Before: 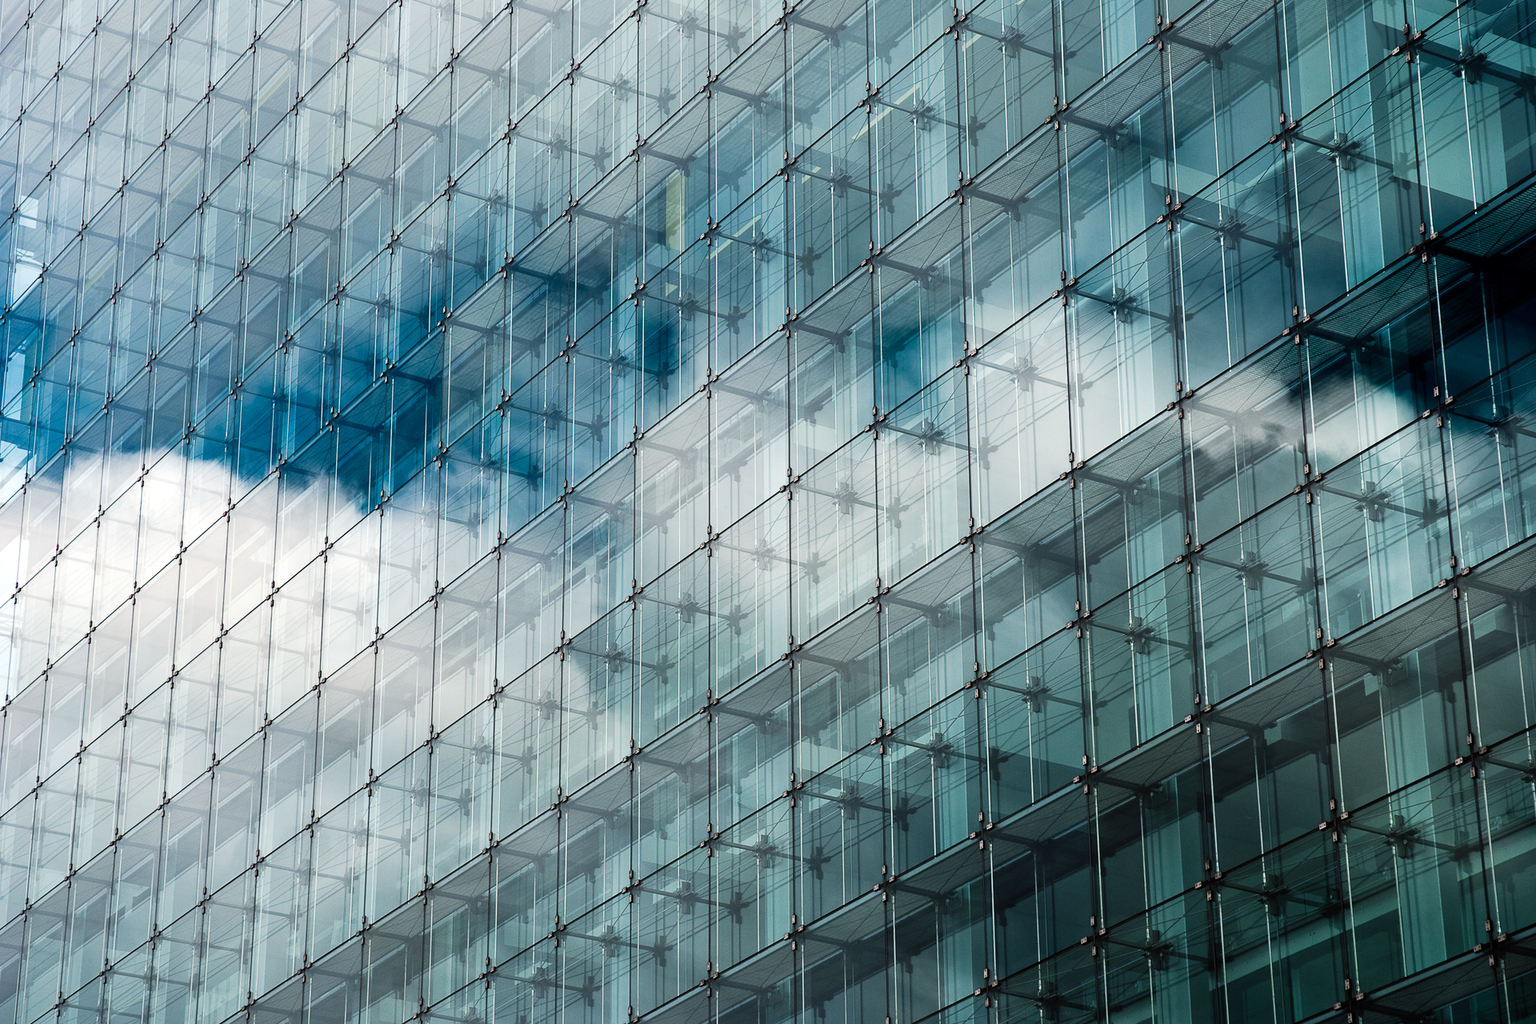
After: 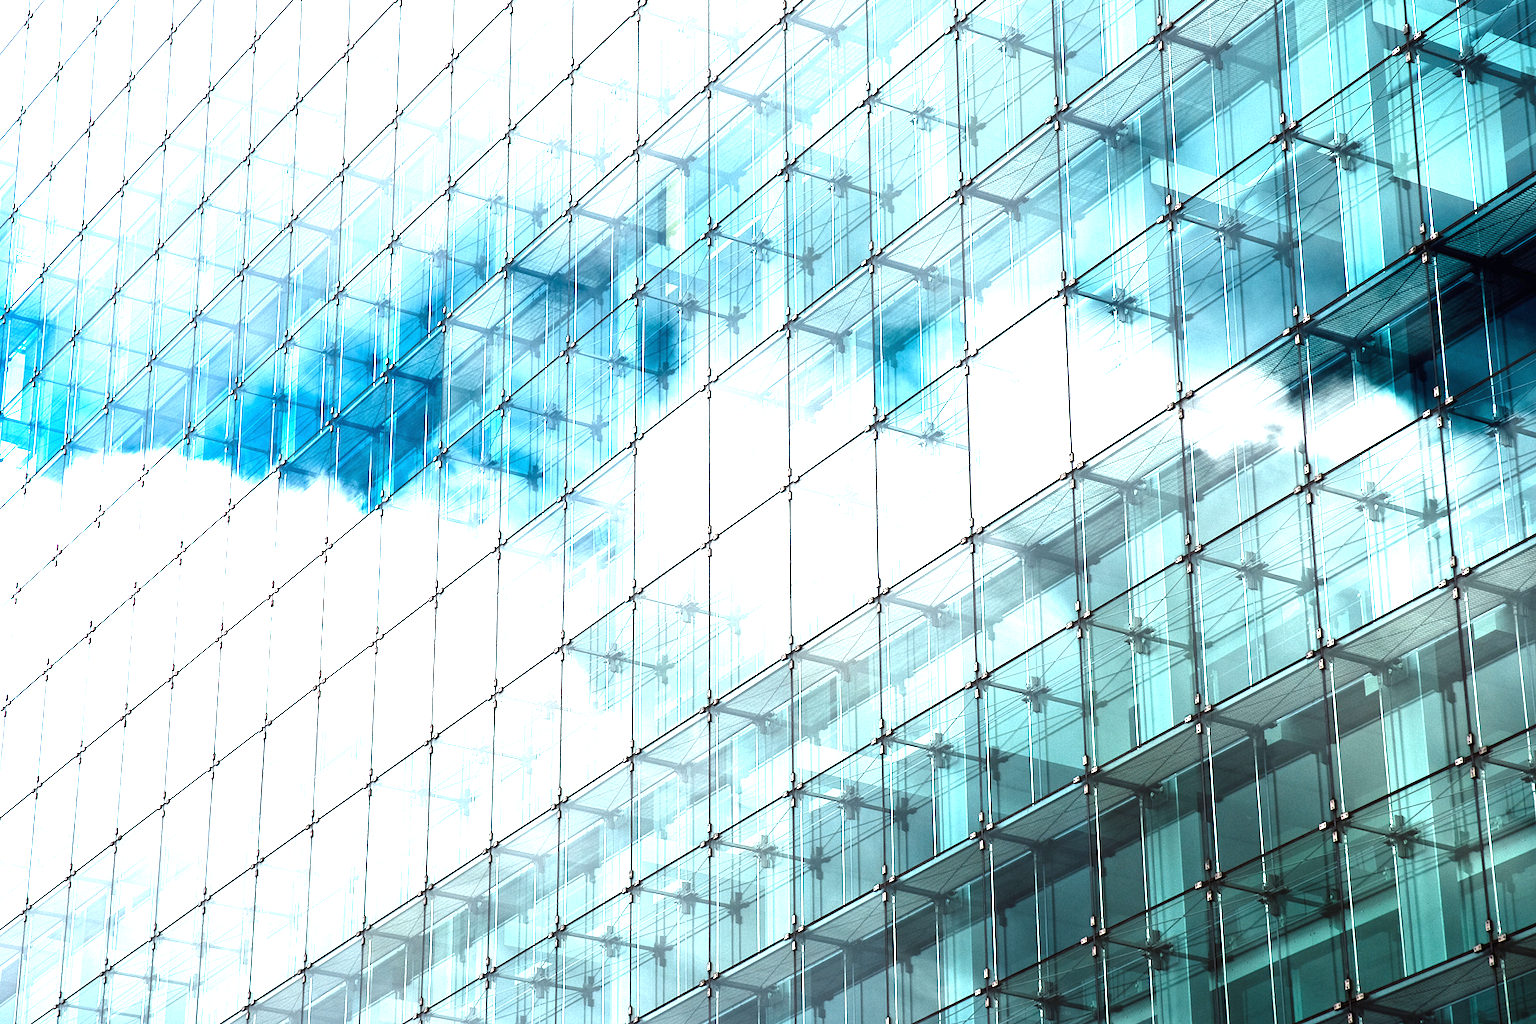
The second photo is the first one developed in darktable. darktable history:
exposure: black level correction 0, exposure 1.98 EV, compensate highlight preservation false
